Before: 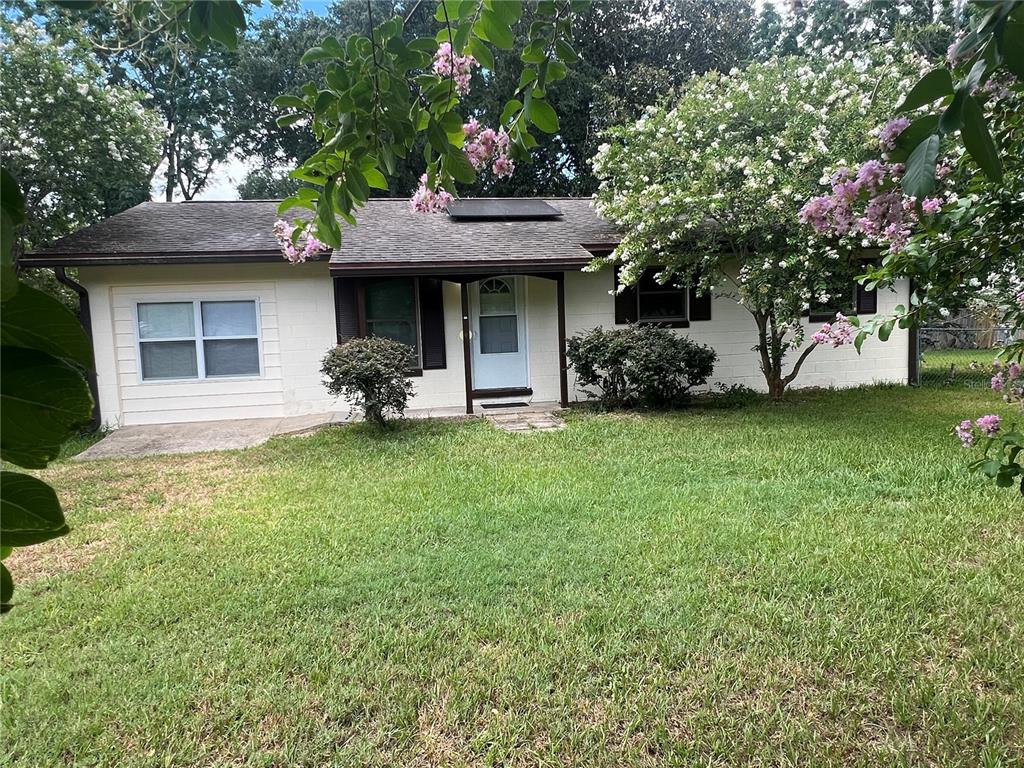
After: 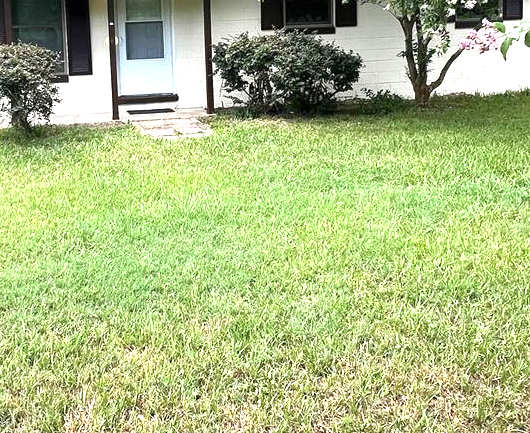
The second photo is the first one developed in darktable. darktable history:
exposure: black level correction 0, exposure 1.106 EV, compensate exposure bias true, compensate highlight preservation false
crop: left 34.623%, top 38.327%, right 13.53%, bottom 5.172%
